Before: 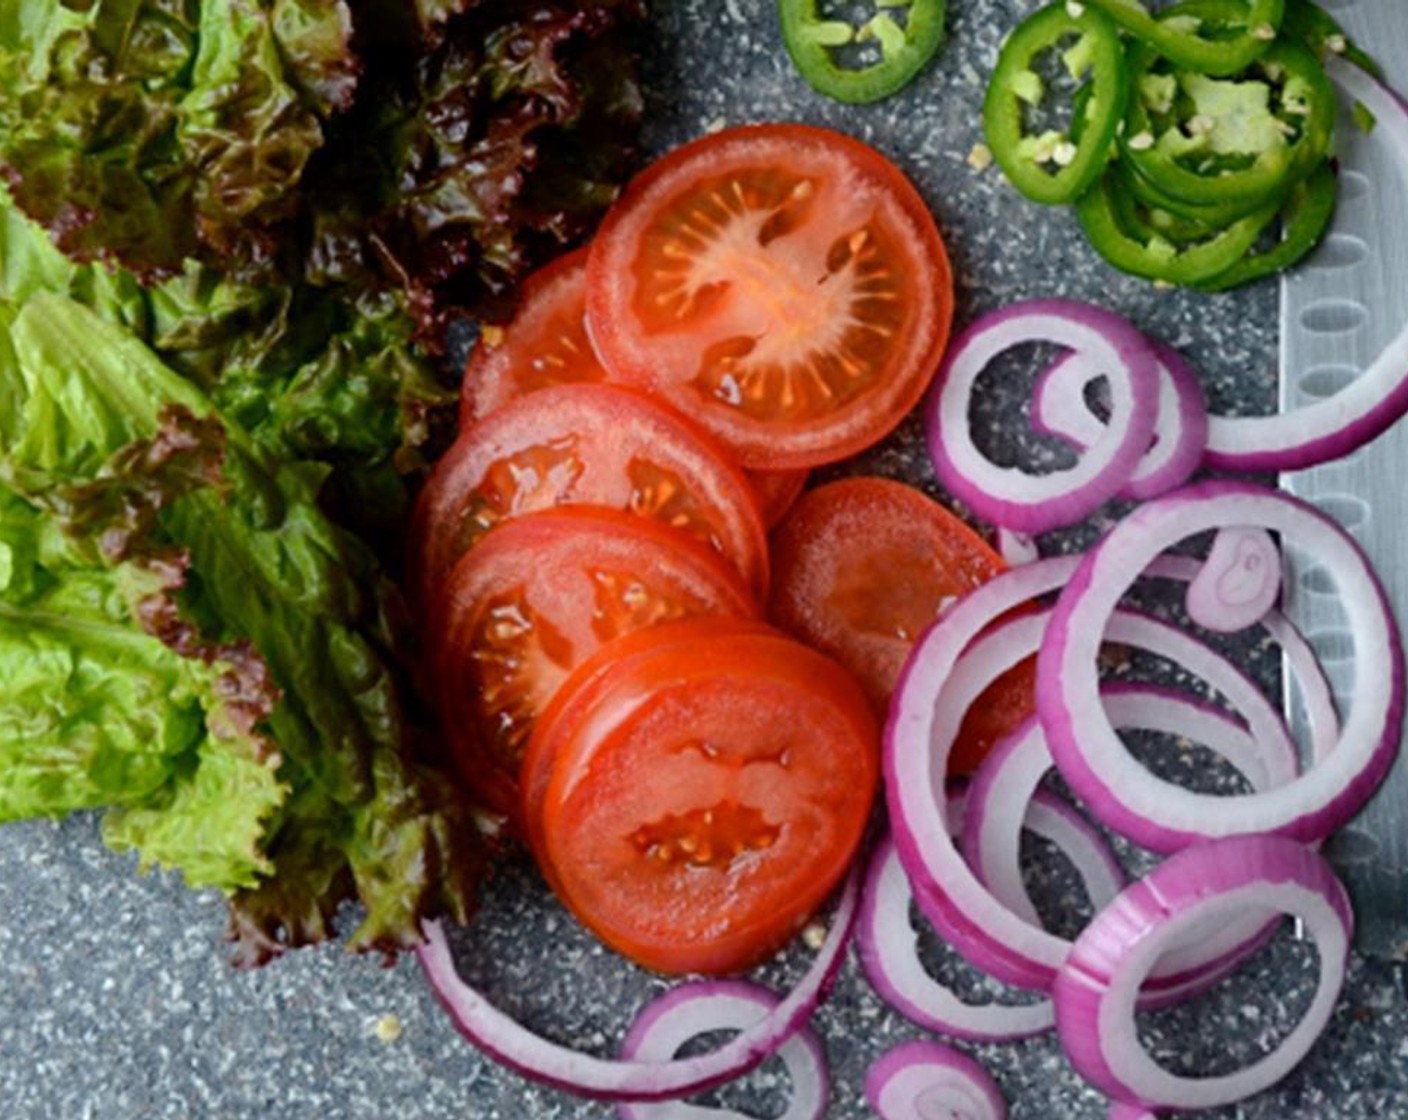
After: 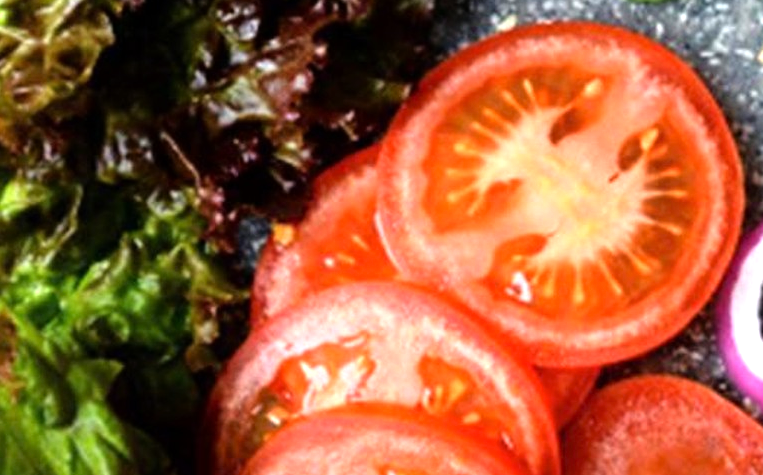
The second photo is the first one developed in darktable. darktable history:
exposure: exposure 0.577 EV, compensate exposure bias true, compensate highlight preservation false
crop: left 14.884%, top 9.163%, right 30.908%, bottom 48.357%
tone equalizer: -8 EV -0.714 EV, -7 EV -0.681 EV, -6 EV -0.598 EV, -5 EV -0.374 EV, -3 EV 0.402 EV, -2 EV 0.6 EV, -1 EV 0.675 EV, +0 EV 0.731 EV
